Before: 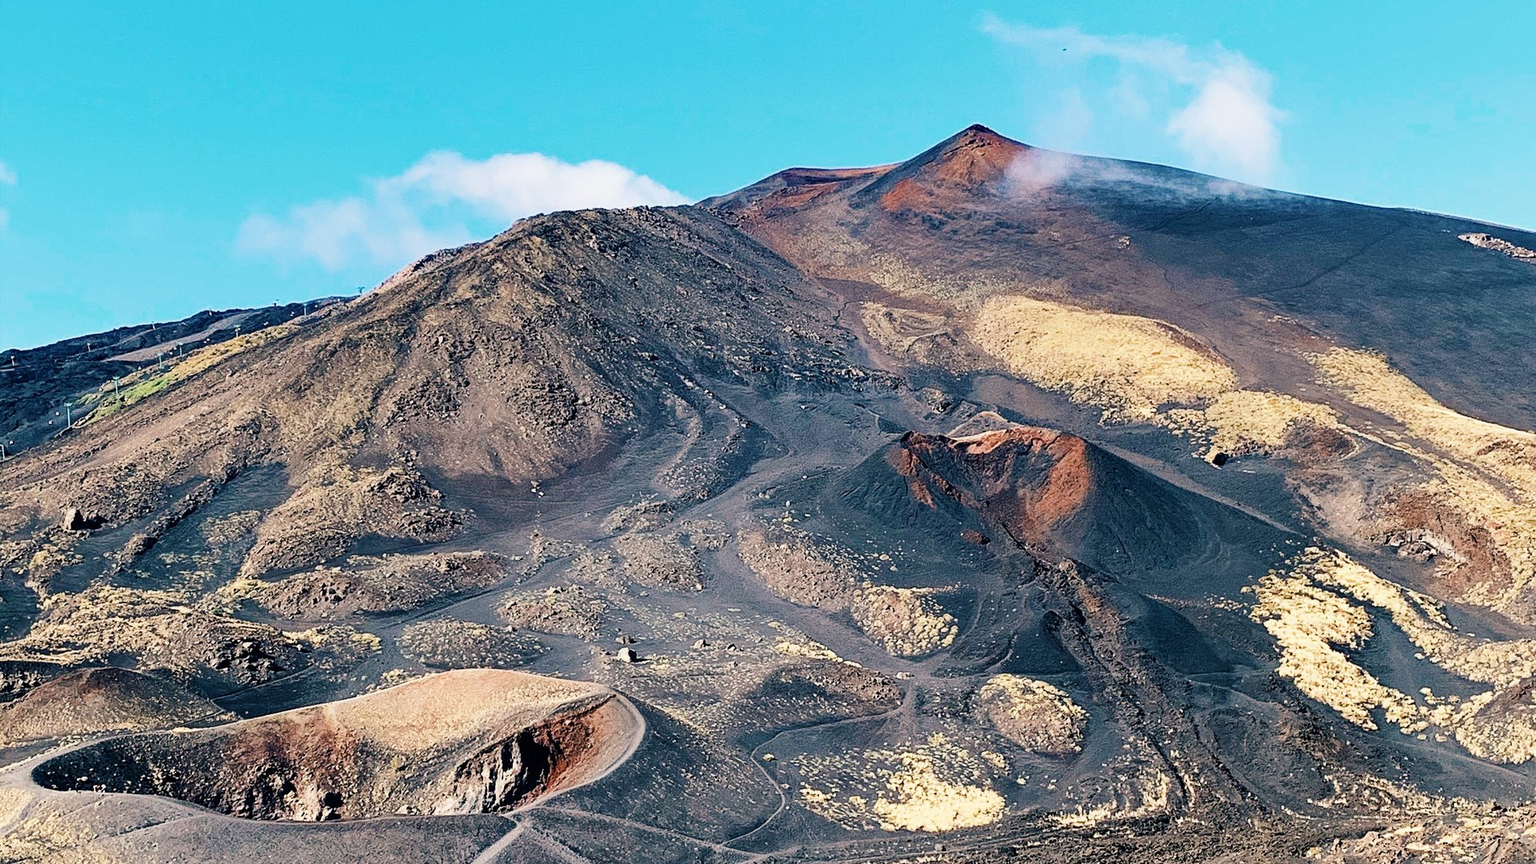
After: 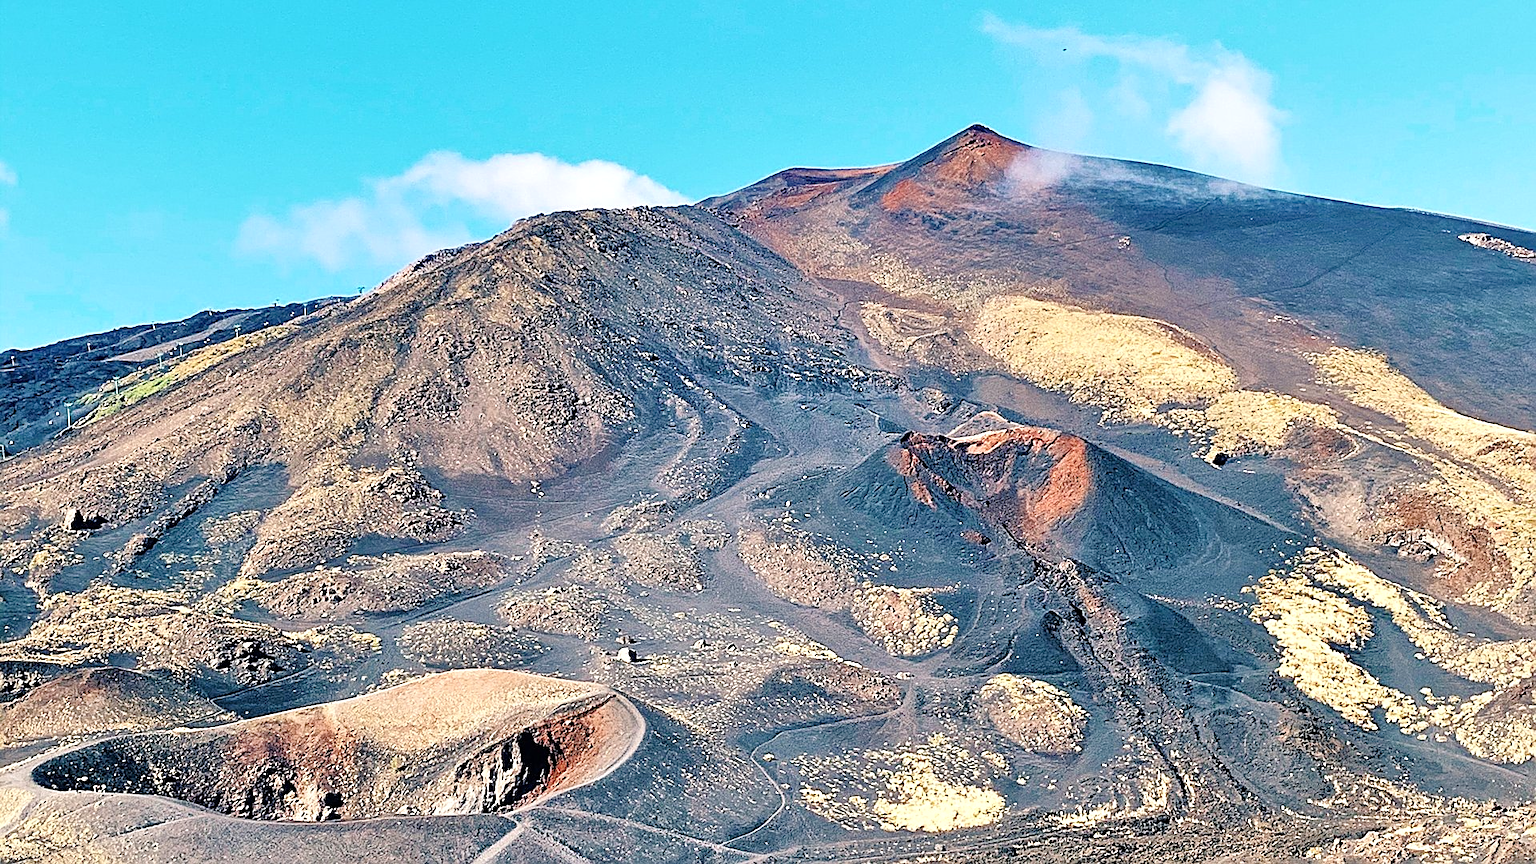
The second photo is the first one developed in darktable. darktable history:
tone equalizer: -7 EV 0.15 EV, -6 EV 0.6 EV, -5 EV 1.15 EV, -4 EV 1.33 EV, -3 EV 1.15 EV, -2 EV 0.6 EV, -1 EV 0.15 EV, mask exposure compensation -0.5 EV
sharpen: on, module defaults
exposure: exposure 0.178 EV, compensate exposure bias true, compensate highlight preservation false
